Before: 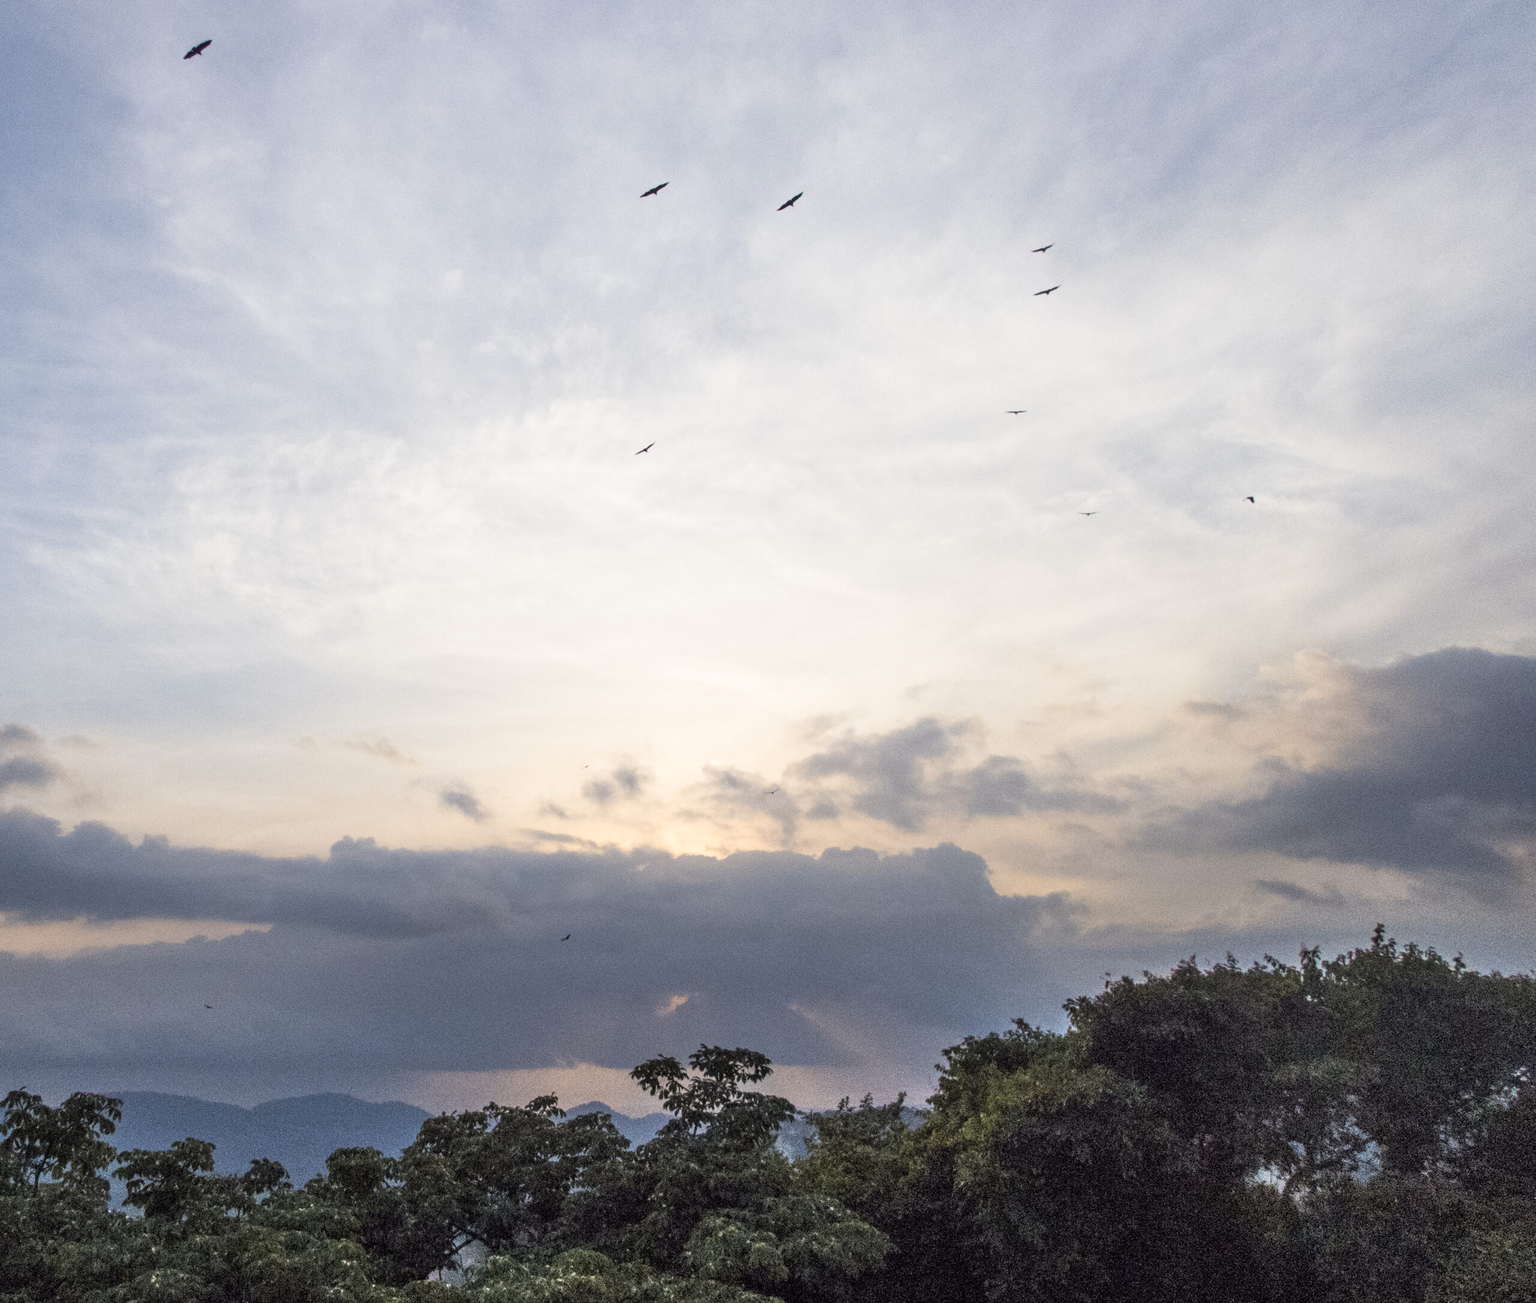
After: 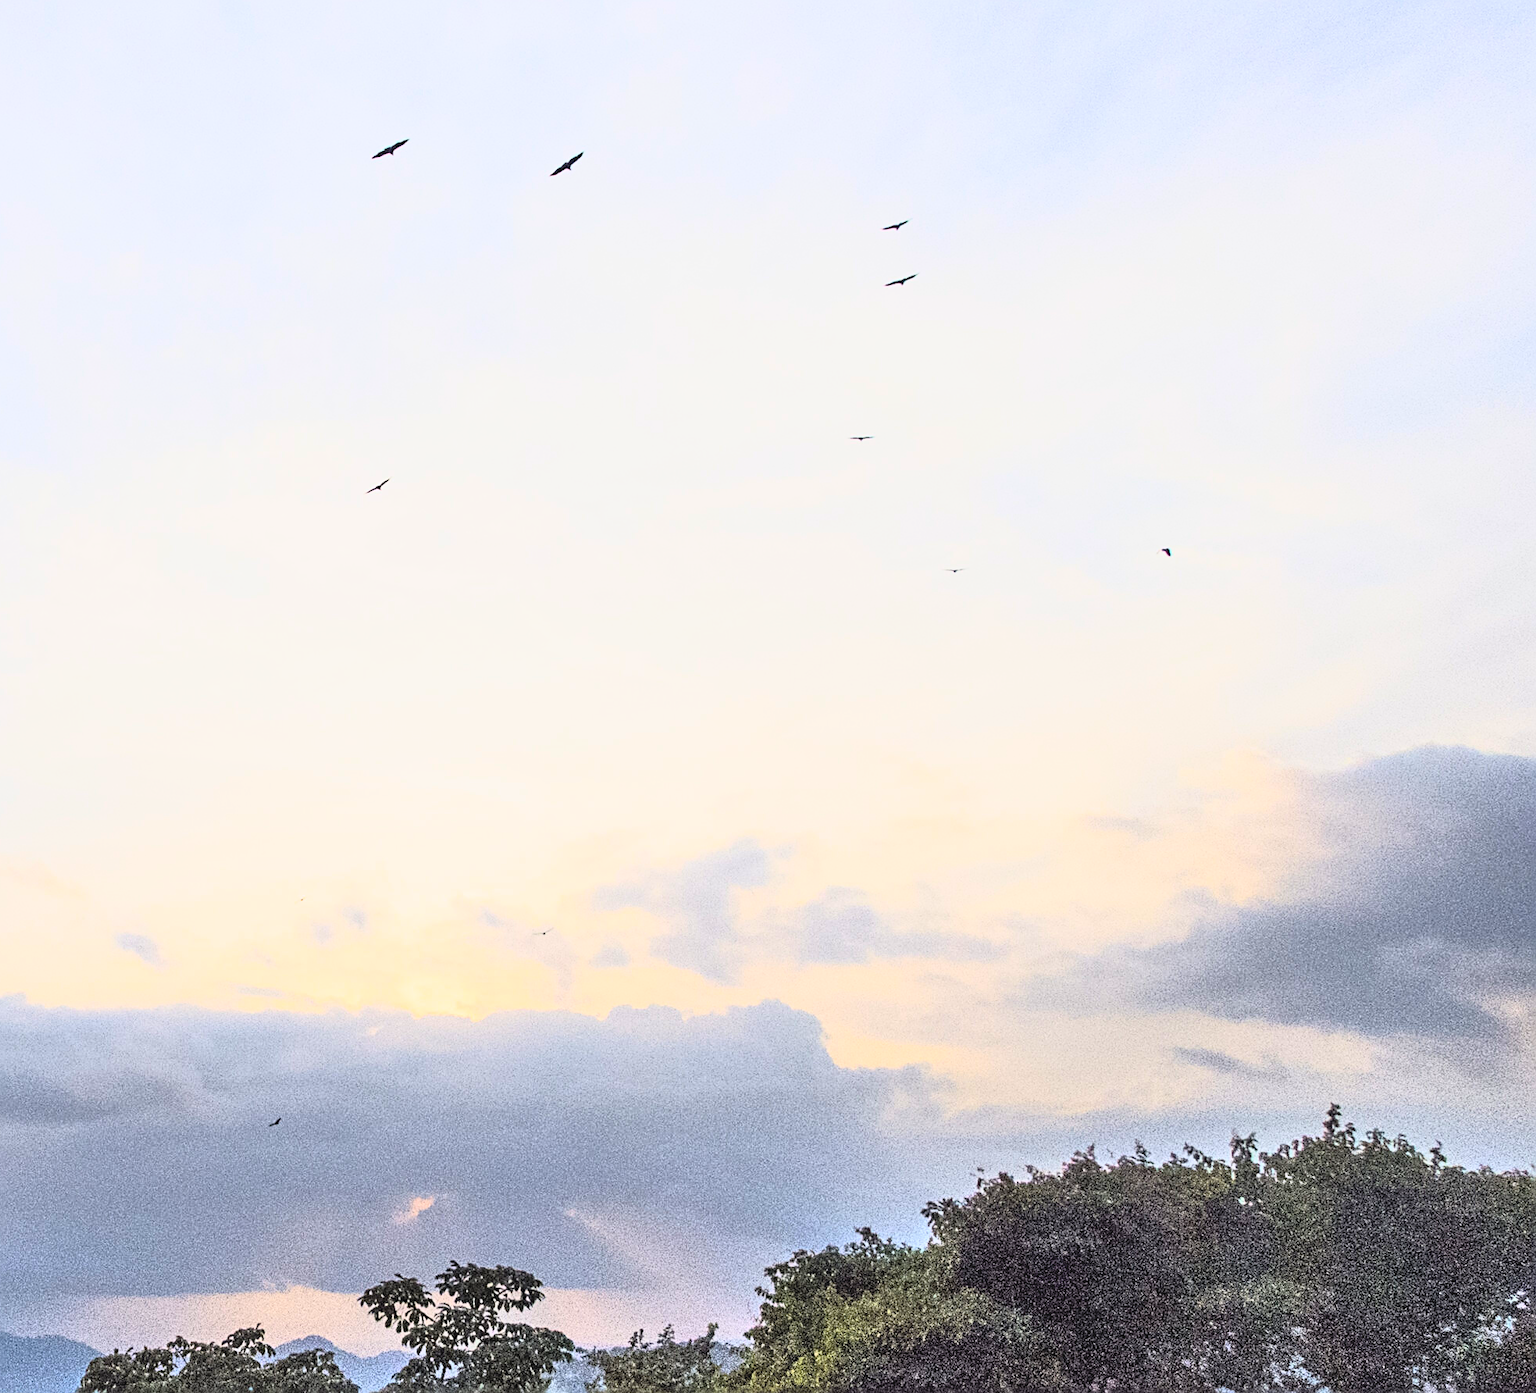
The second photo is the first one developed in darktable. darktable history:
crop: left 23.095%, top 5.827%, bottom 11.854%
tone curve: curves: ch0 [(0, 0.052) (0.207, 0.35) (0.392, 0.592) (0.54, 0.803) (0.725, 0.922) (0.99, 0.974)], color space Lab, independent channels, preserve colors none
color balance rgb: linear chroma grading › global chroma 15%, perceptual saturation grading › global saturation 30%
sharpen: radius 2.676, amount 0.669
